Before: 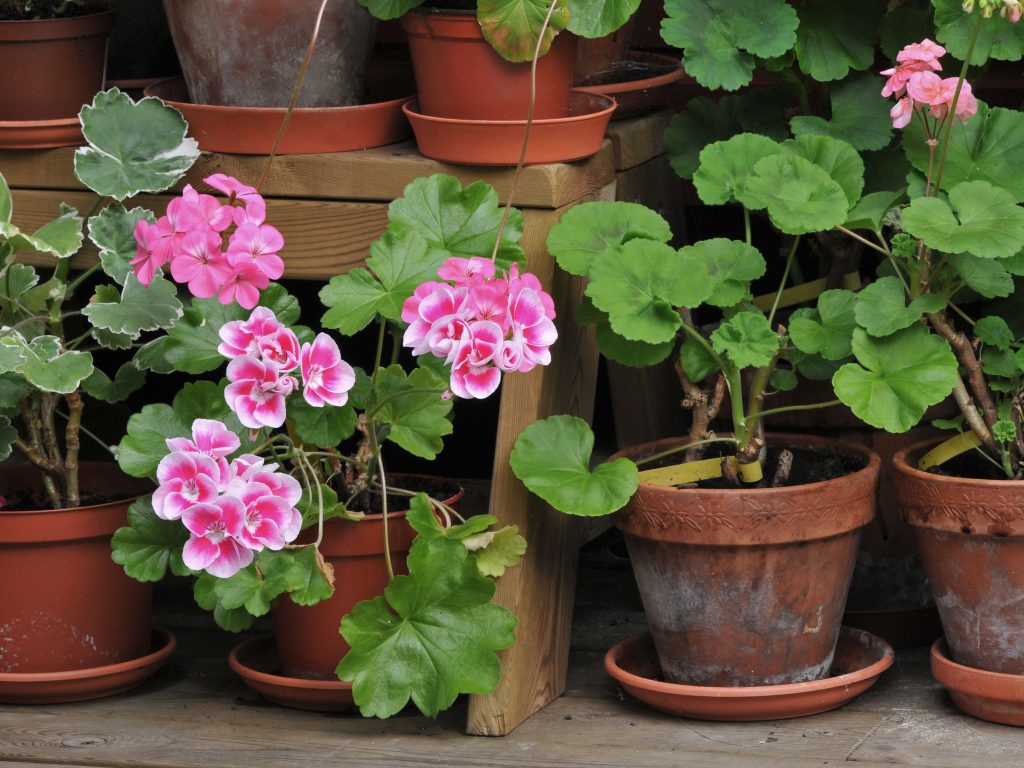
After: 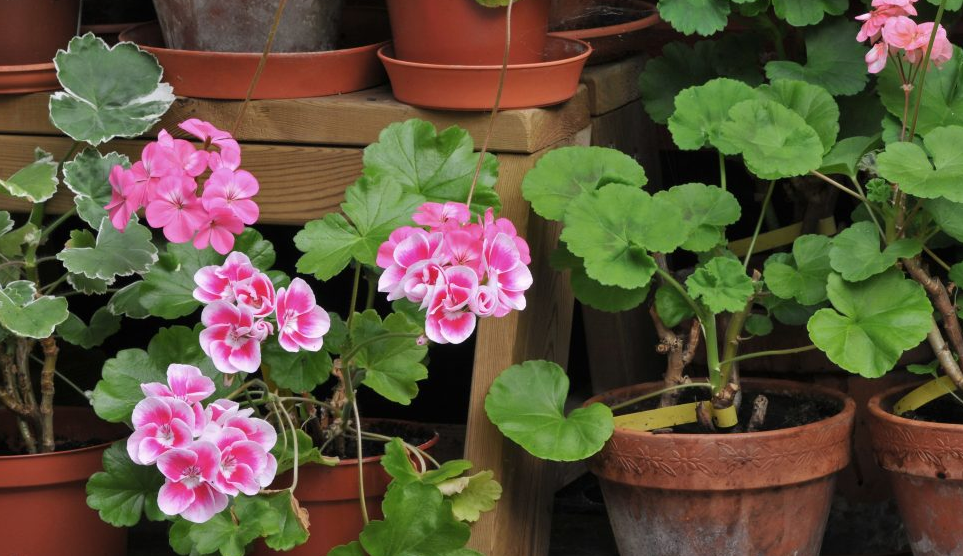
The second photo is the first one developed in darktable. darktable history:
crop: left 2.488%, top 7.286%, right 3.384%, bottom 20.309%
